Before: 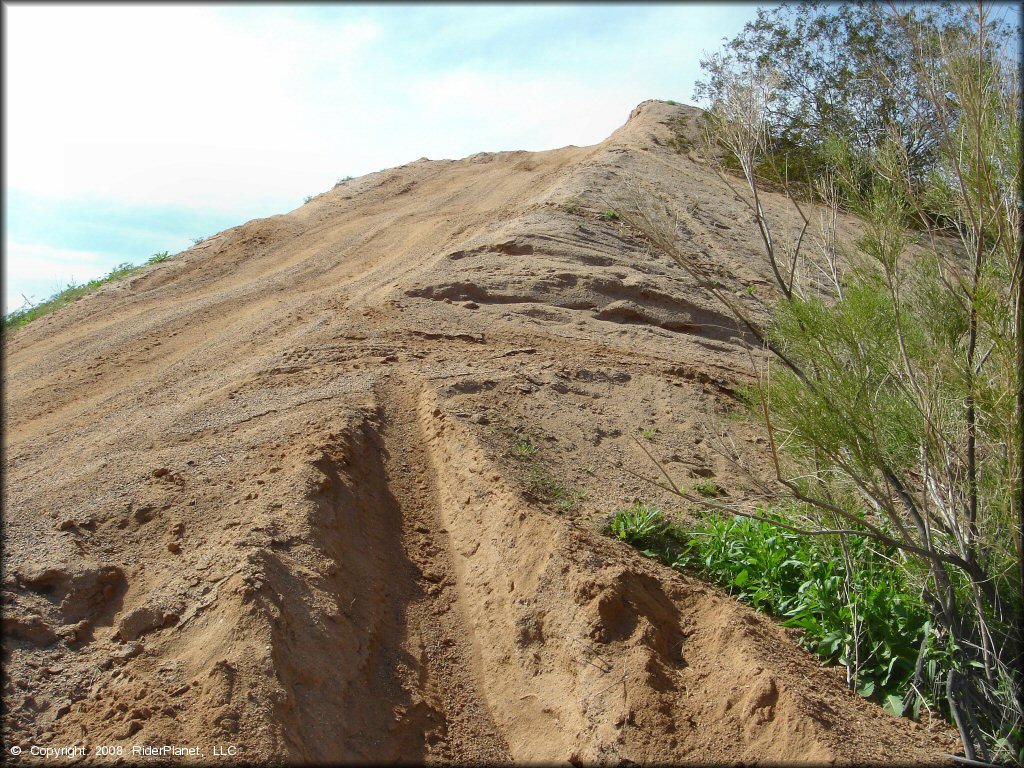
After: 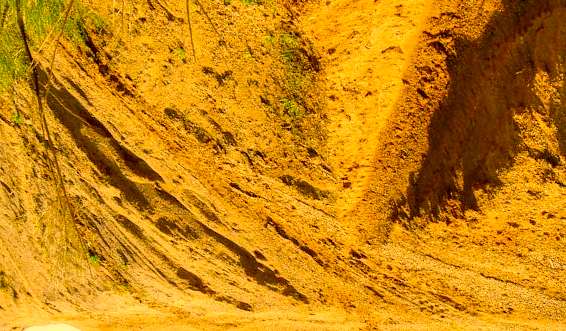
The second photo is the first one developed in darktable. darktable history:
filmic rgb: black relative exposure -5.09 EV, white relative exposure 3.51 EV, hardness 3.16, contrast 1.196, highlights saturation mix -49.84%
color zones: curves: ch0 [(0, 0.5) (0.143, 0.5) (0.286, 0.5) (0.429, 0.5) (0.571, 0.5) (0.714, 0.476) (0.857, 0.5) (1, 0.5)]; ch2 [(0, 0.5) (0.143, 0.5) (0.286, 0.5) (0.429, 0.5) (0.571, 0.5) (0.714, 0.487) (0.857, 0.5) (1, 0.5)]
crop and rotate: angle 147.19°, left 9.2%, top 15.688%, right 4.404%, bottom 16.948%
exposure: black level correction 0, exposure 0.691 EV, compensate exposure bias true, compensate highlight preservation false
color correction: highlights a* 10.67, highlights b* 30.52, shadows a* 2.61, shadows b* 18.13, saturation 1.72
local contrast: on, module defaults
